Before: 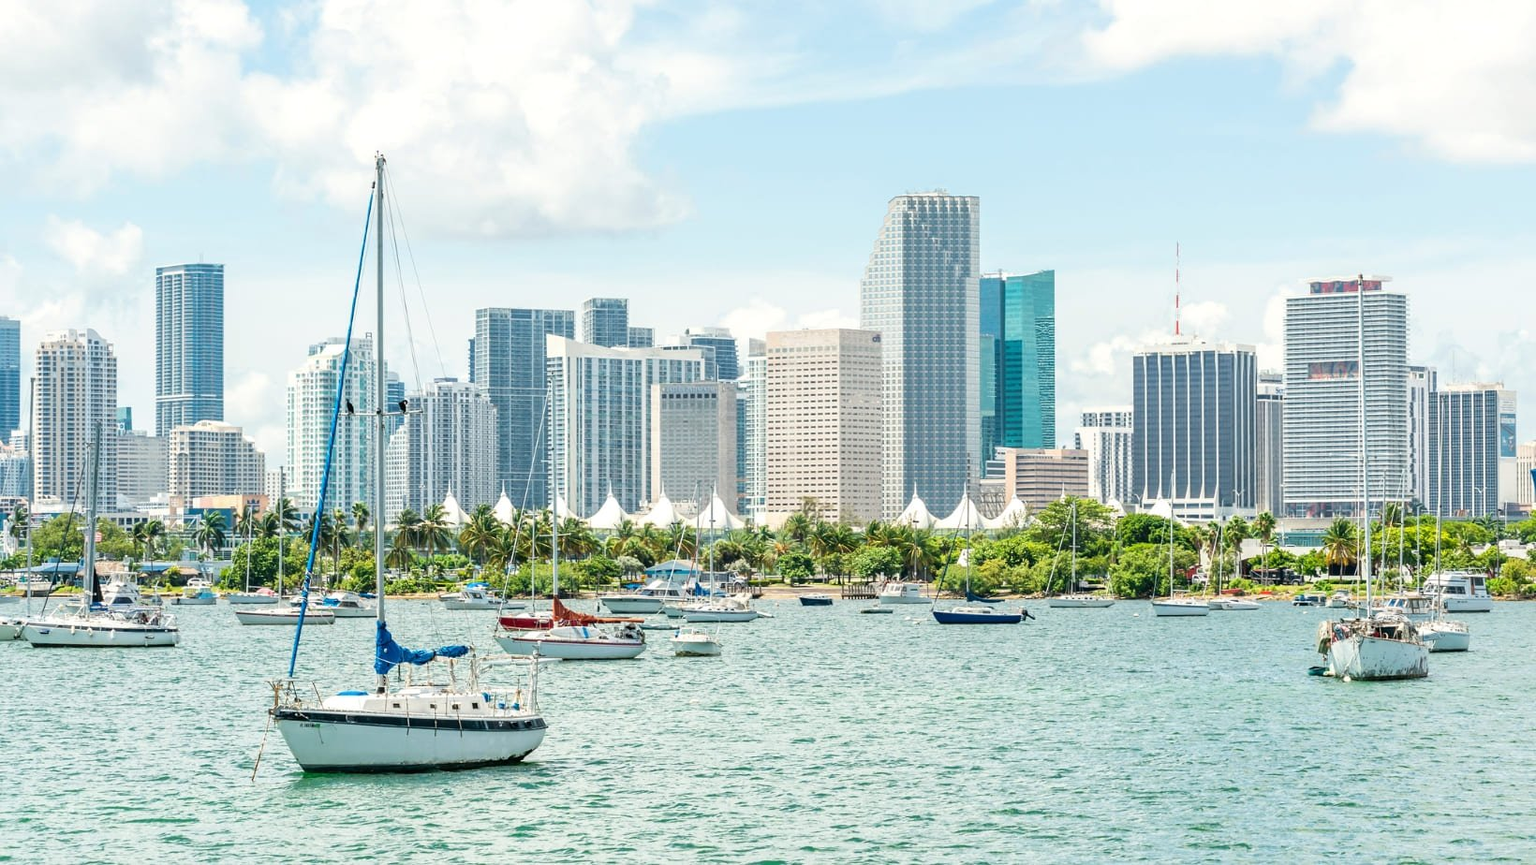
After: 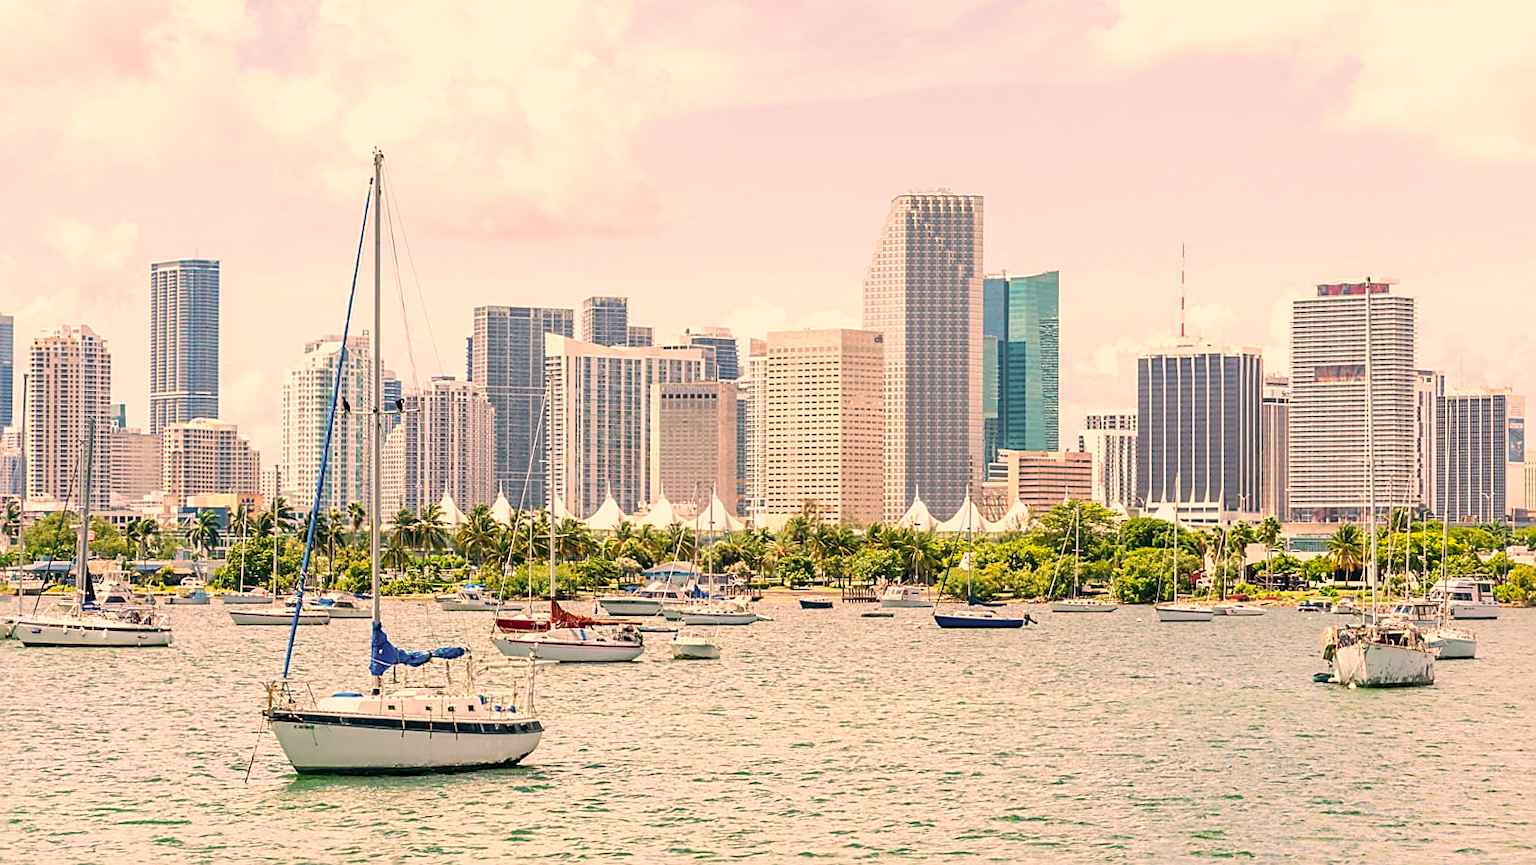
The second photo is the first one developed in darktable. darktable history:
color correction: highlights a* 21.87, highlights b* 21.56
crop and rotate: angle -0.319°
velvia: on, module defaults
sharpen: on, module defaults
